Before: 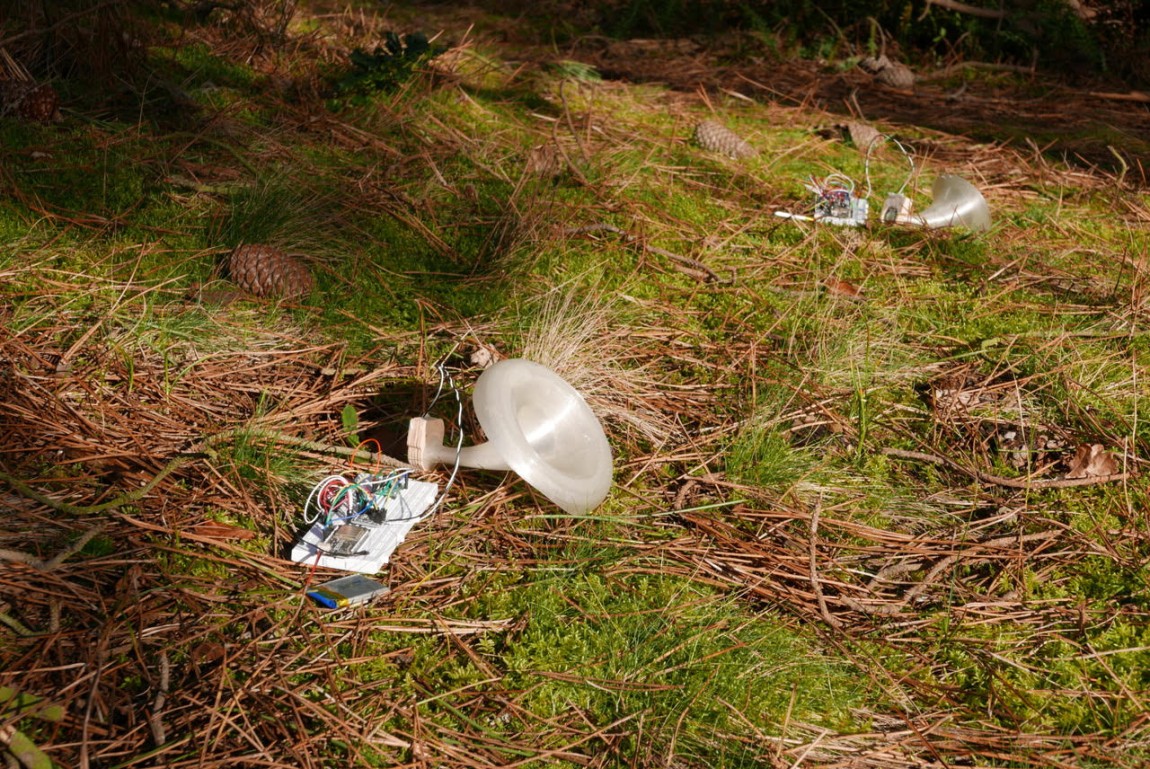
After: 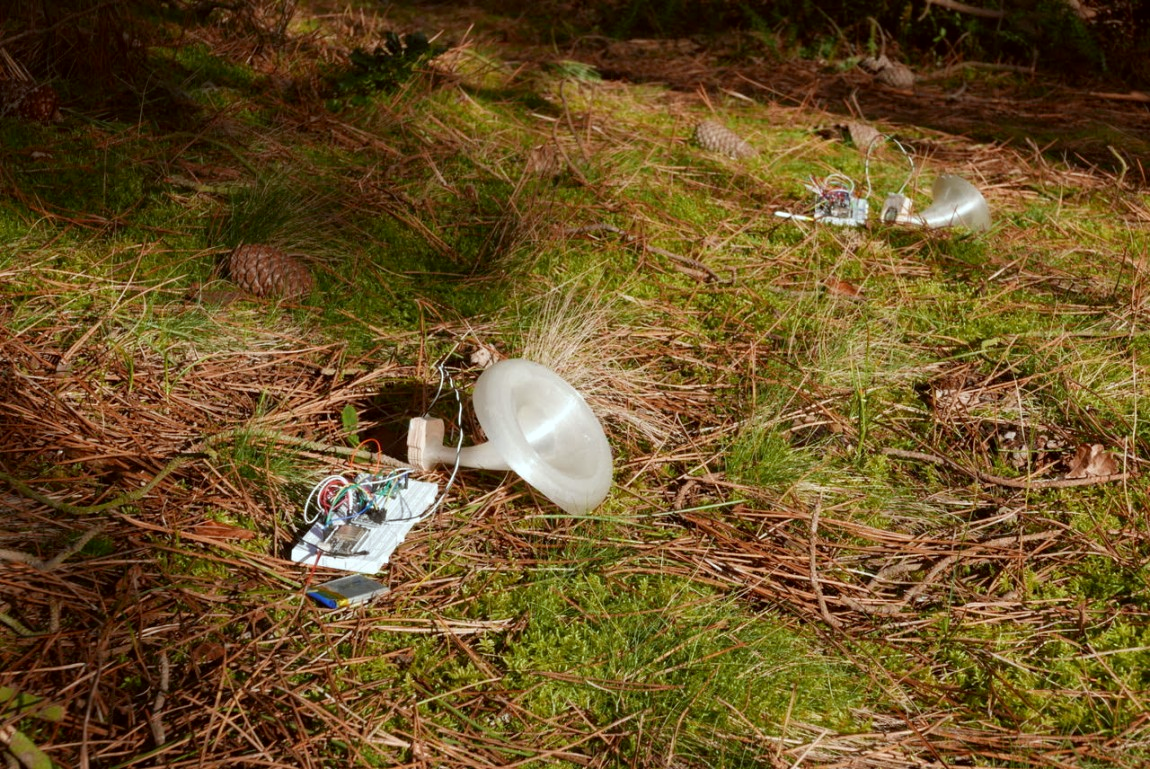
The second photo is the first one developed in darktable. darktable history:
color correction: highlights a* -4.98, highlights b* -3.76, shadows a* 3.83, shadows b* 4.08
exposure: black level correction 0.001, exposure 0.014 EV, compensate highlight preservation false
